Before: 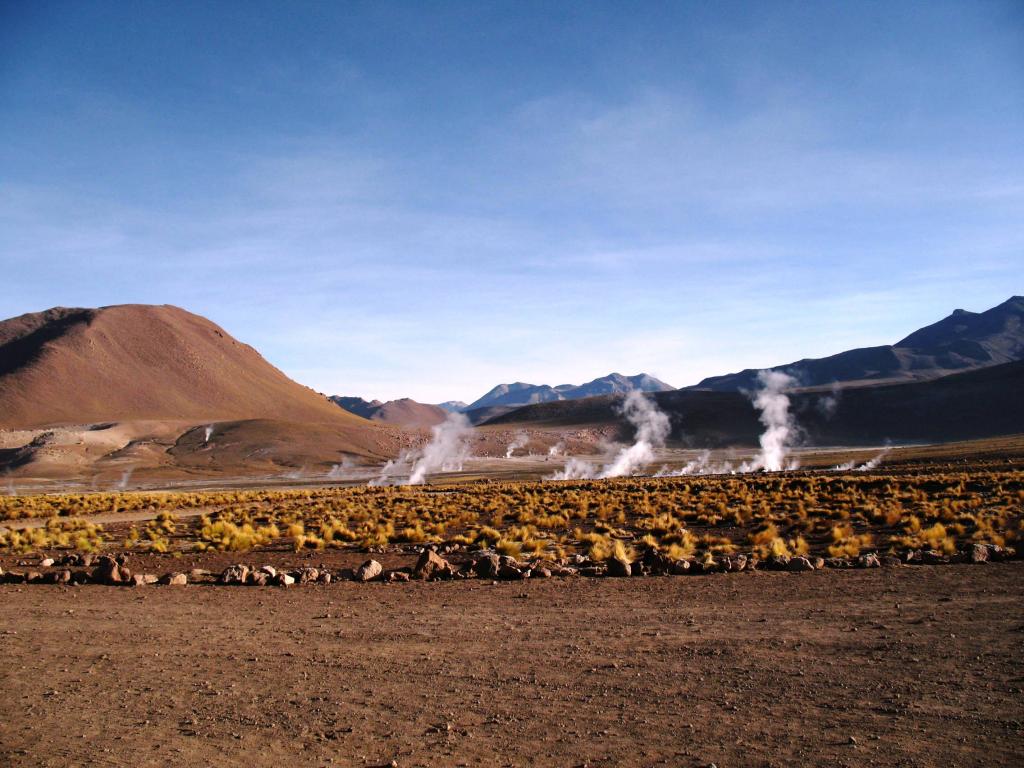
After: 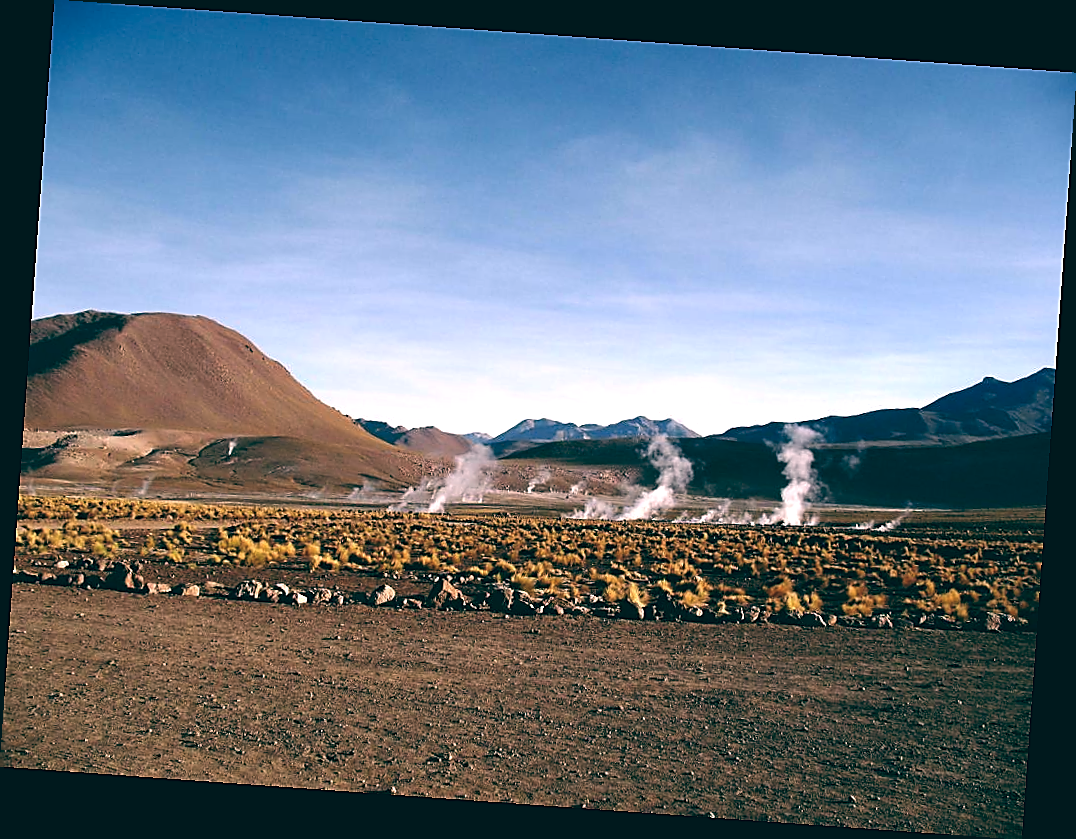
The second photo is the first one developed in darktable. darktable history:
color correction: highlights a* -0.137, highlights b* -5.91, shadows a* -0.137, shadows b* -0.137
color balance: lift [1.005, 0.99, 1.007, 1.01], gamma [1, 0.979, 1.011, 1.021], gain [0.923, 1.098, 1.025, 0.902], input saturation 90.45%, contrast 7.73%, output saturation 105.91%
rotate and perspective: rotation 4.1°, automatic cropping off
sharpen: radius 1.4, amount 1.25, threshold 0.7
exposure: exposure 0.15 EV, compensate highlight preservation false
